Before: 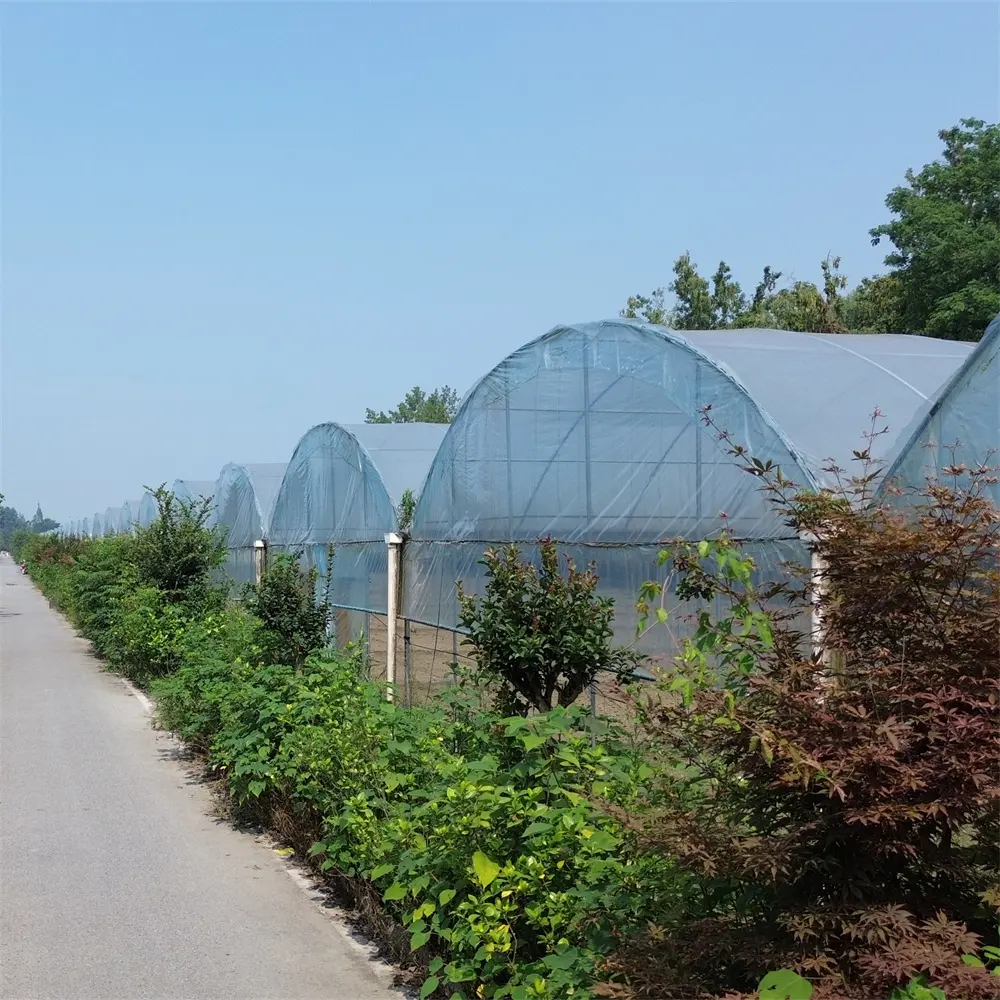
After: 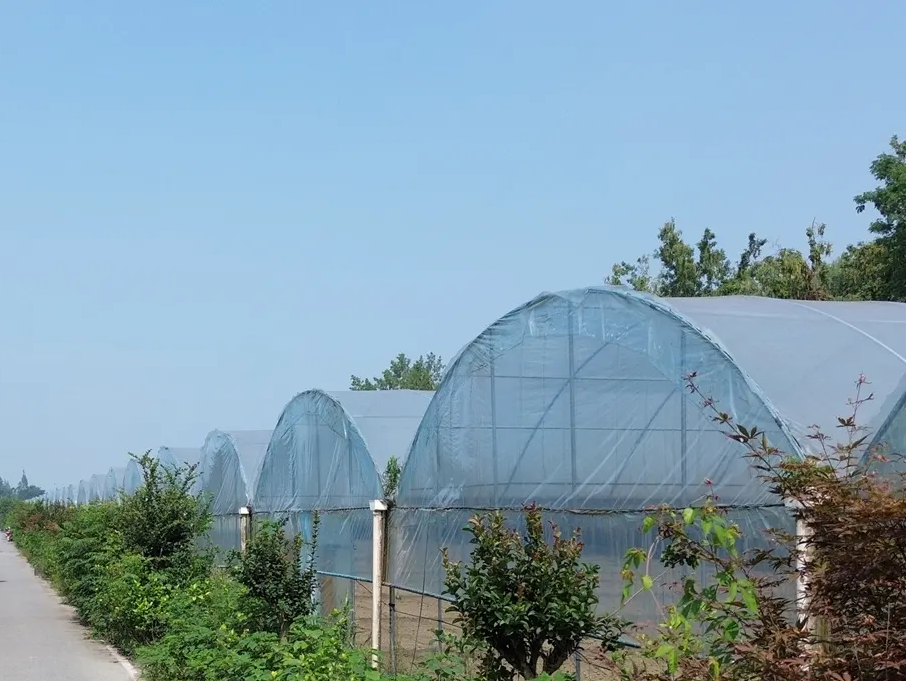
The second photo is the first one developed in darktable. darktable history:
crop: left 1.583%, top 3.388%, right 7.723%, bottom 28.497%
